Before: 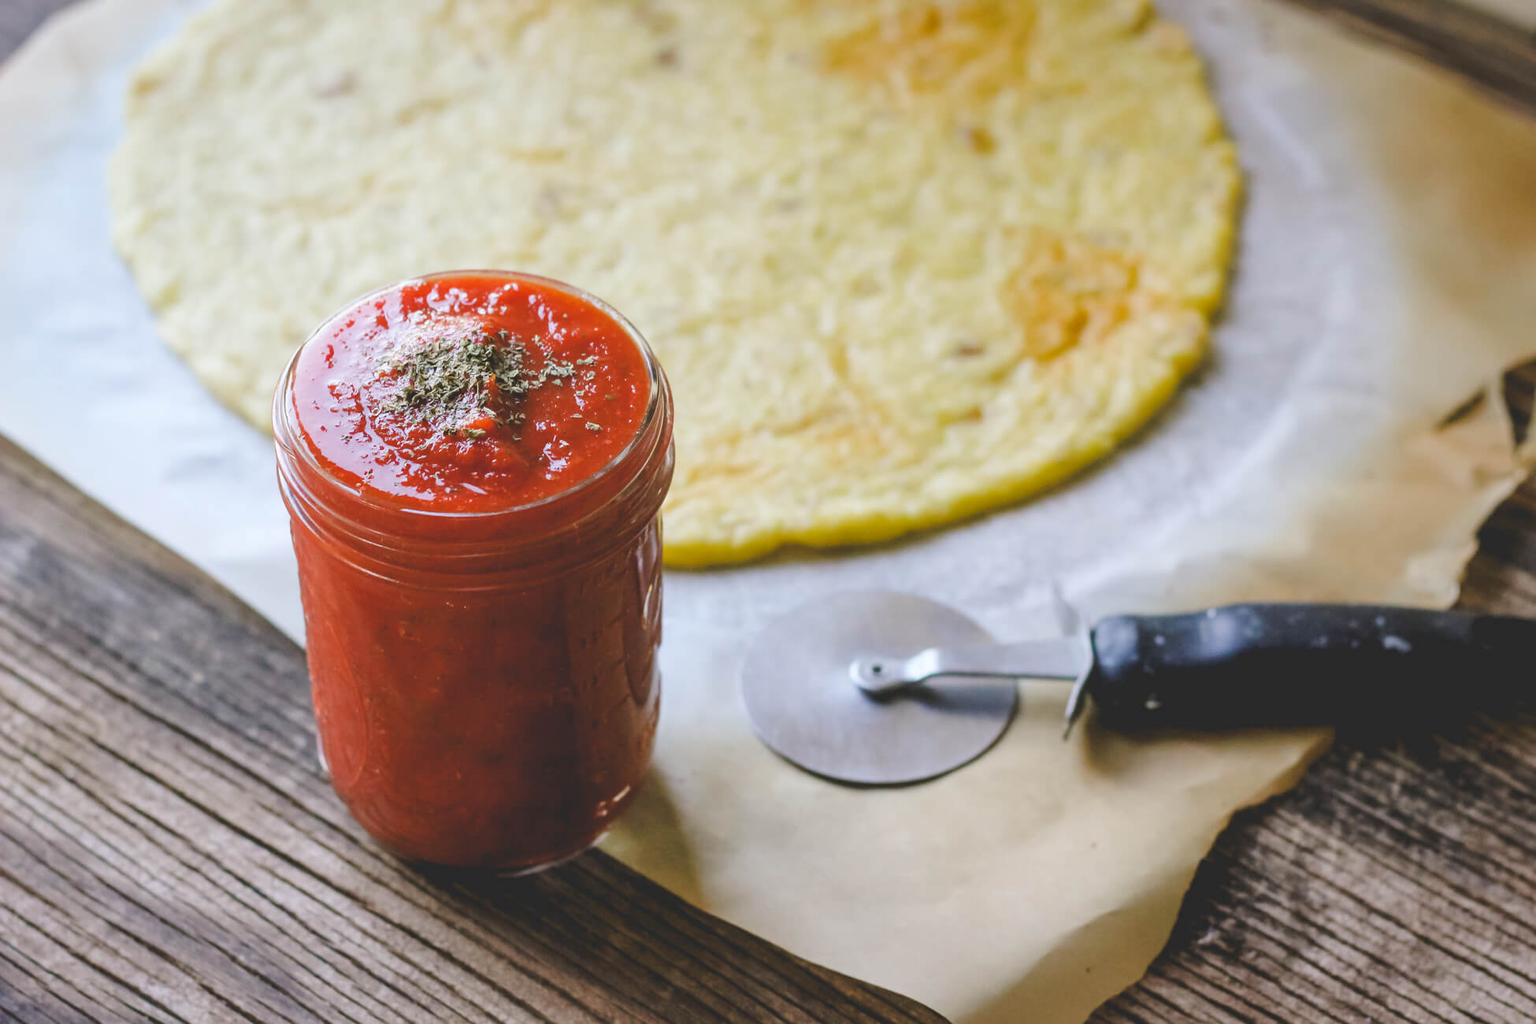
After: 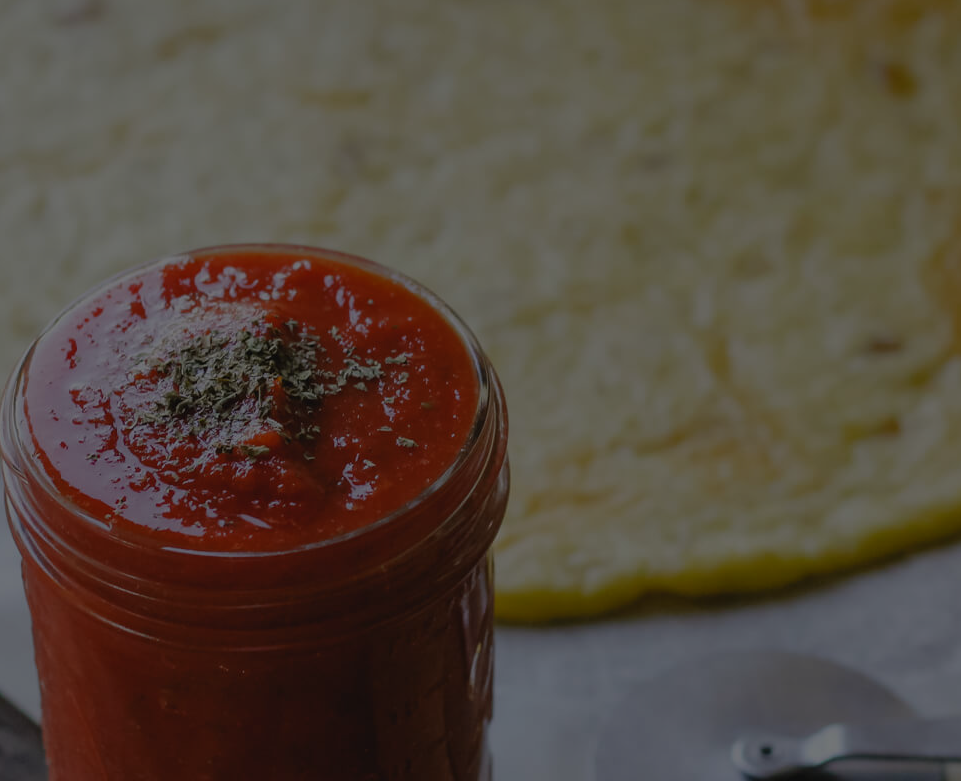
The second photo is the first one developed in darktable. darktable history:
crop: left 17.835%, top 7.675%, right 32.881%, bottom 32.213%
exposure: exposure -2.446 EV, compensate highlight preservation false
